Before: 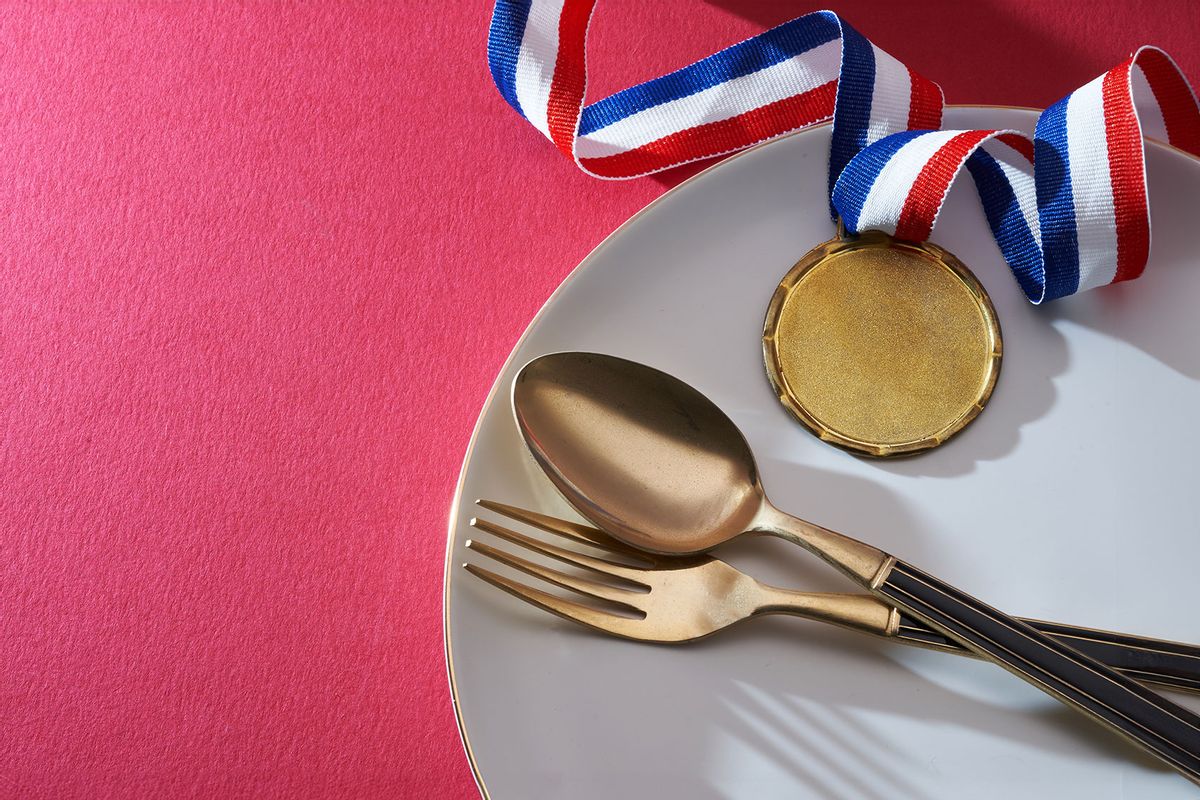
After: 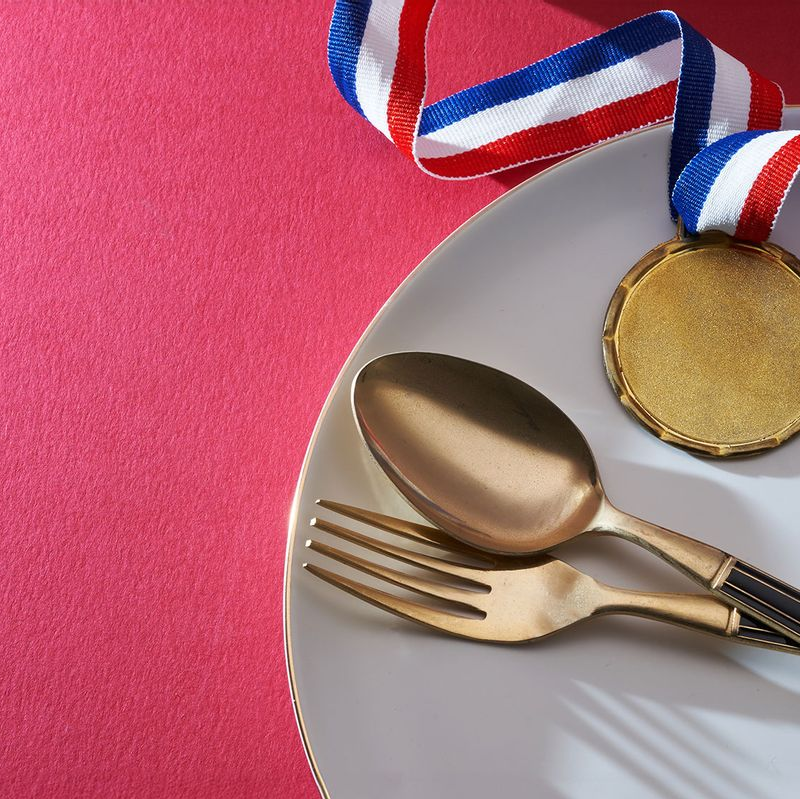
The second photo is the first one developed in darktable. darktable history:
crop and rotate: left 13.343%, right 19.962%
